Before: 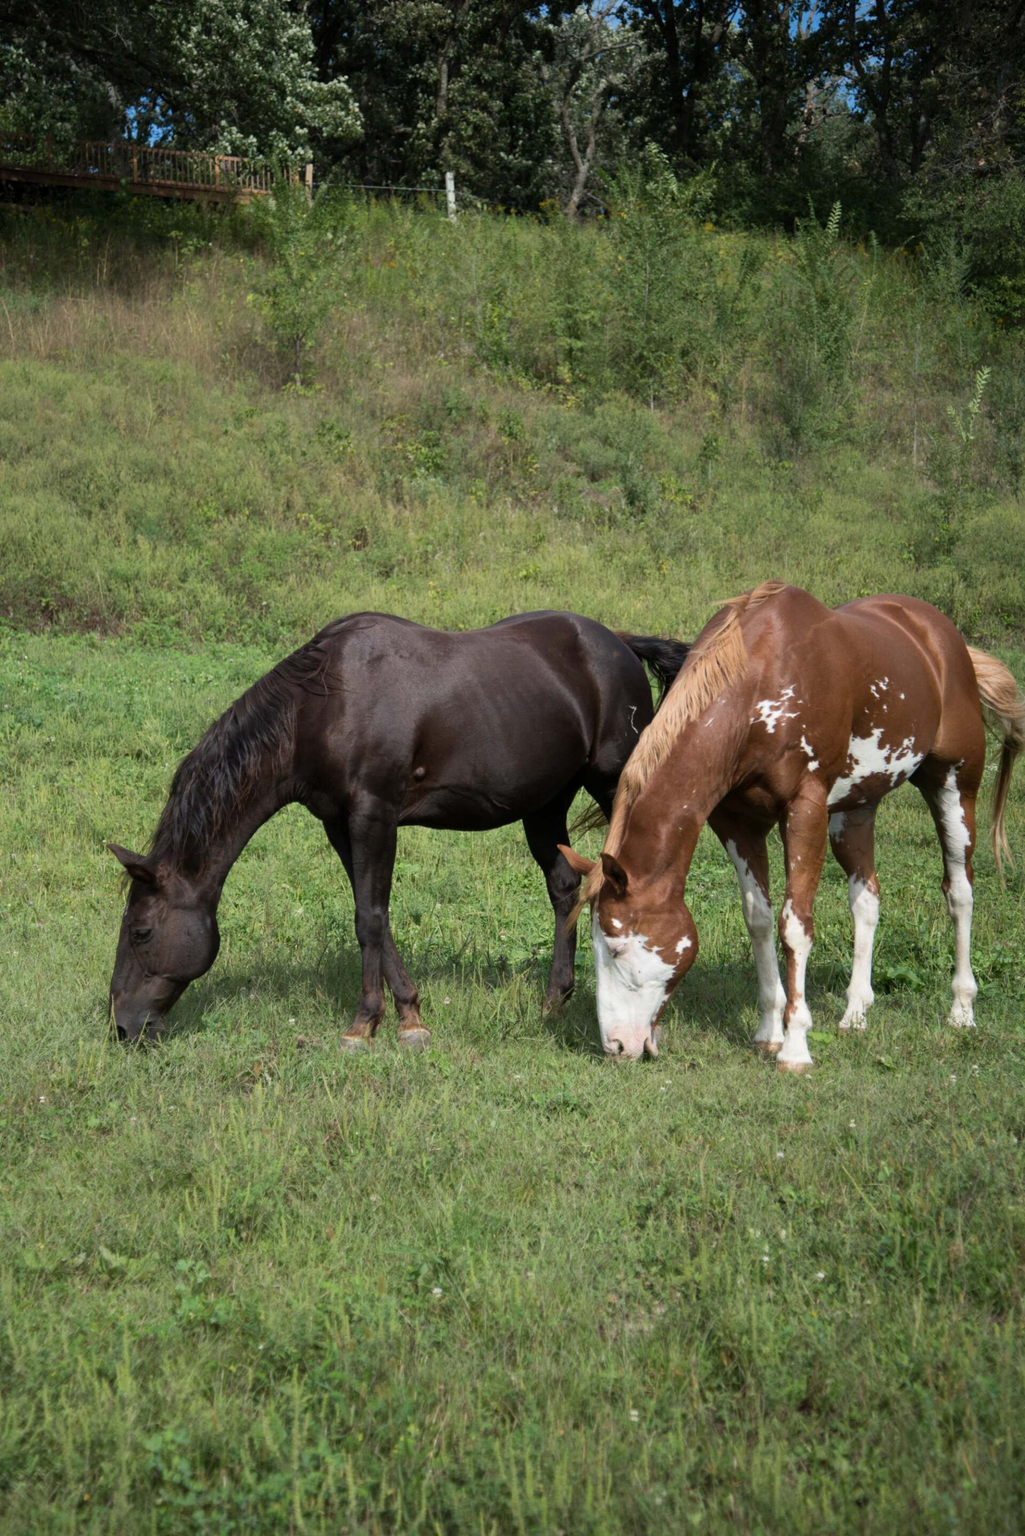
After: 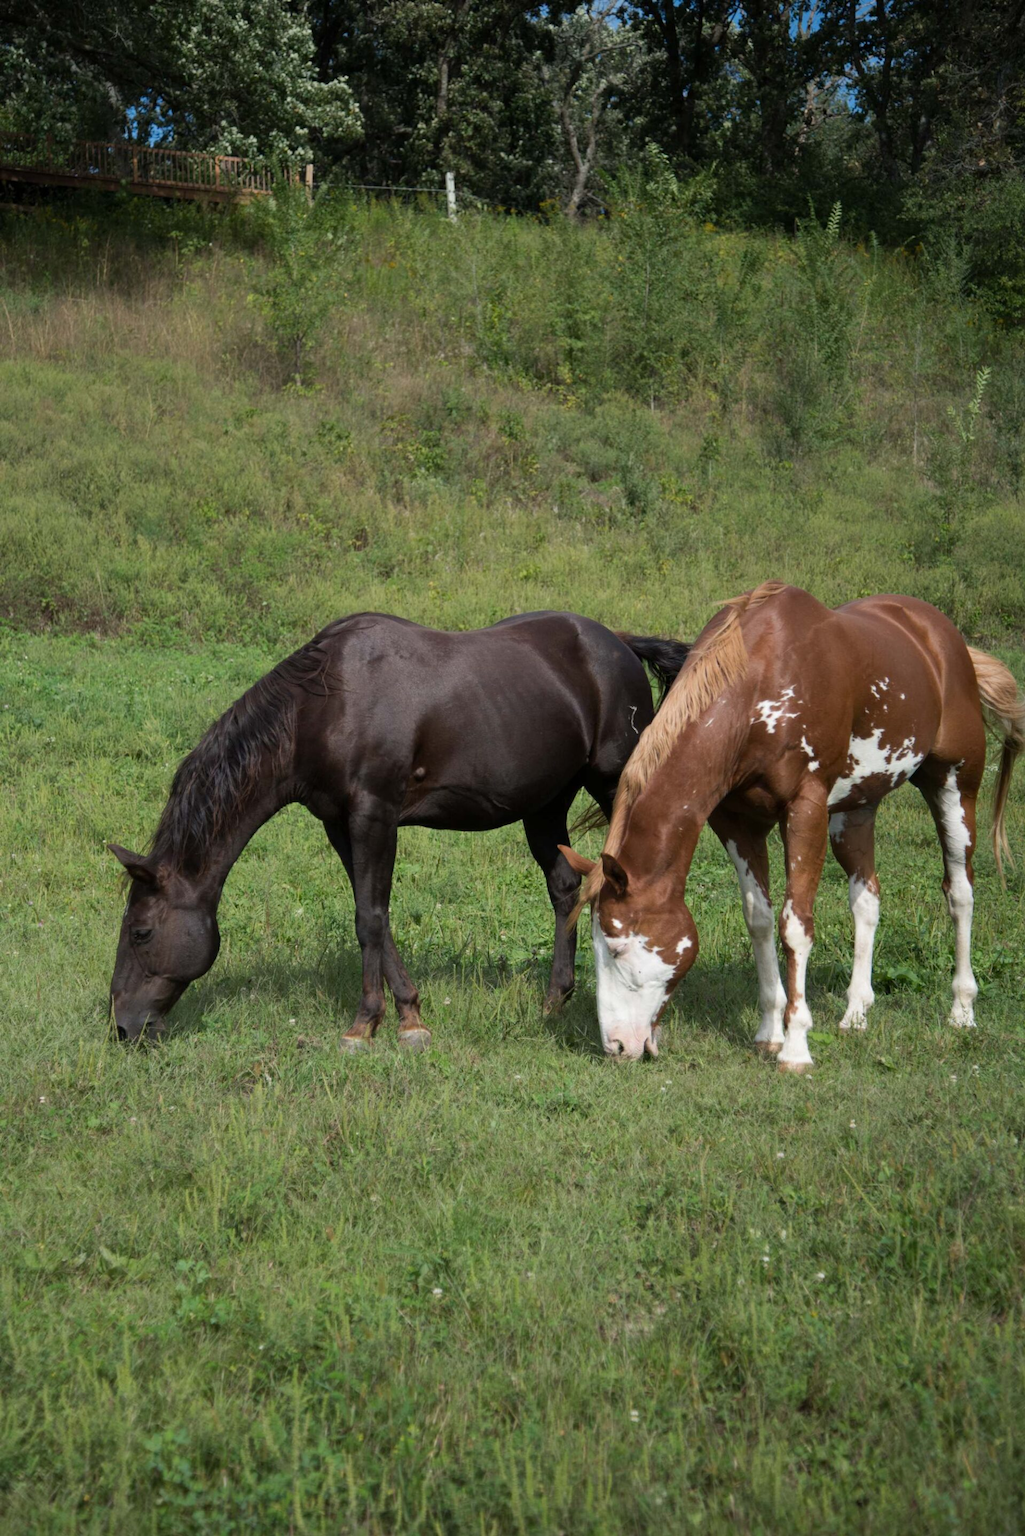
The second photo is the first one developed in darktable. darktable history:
color zones: curves: ch0 [(0, 0.444) (0.143, 0.442) (0.286, 0.441) (0.429, 0.441) (0.571, 0.441) (0.714, 0.441) (0.857, 0.442) (1, 0.444)]
tone equalizer: on, module defaults
